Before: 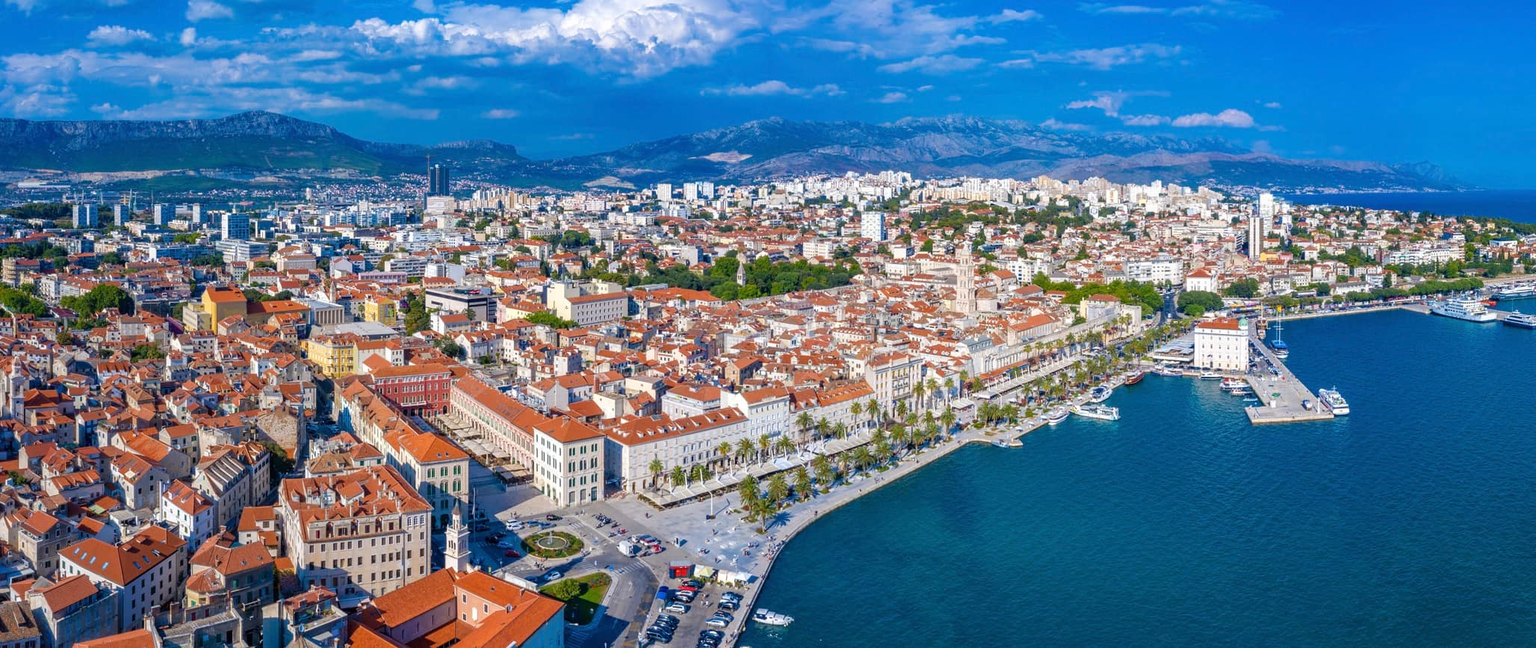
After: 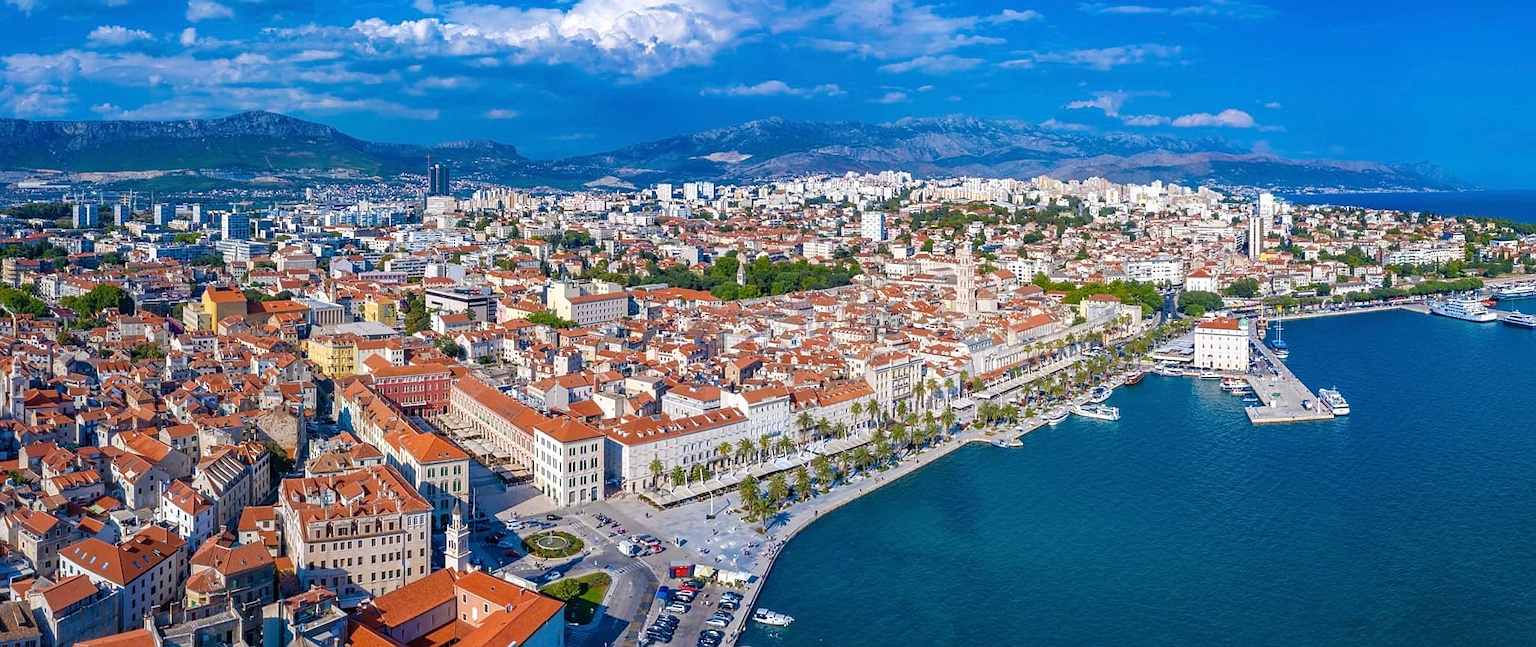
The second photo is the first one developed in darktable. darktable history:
sharpen: radius 1.47, amount 0.391, threshold 1.187
